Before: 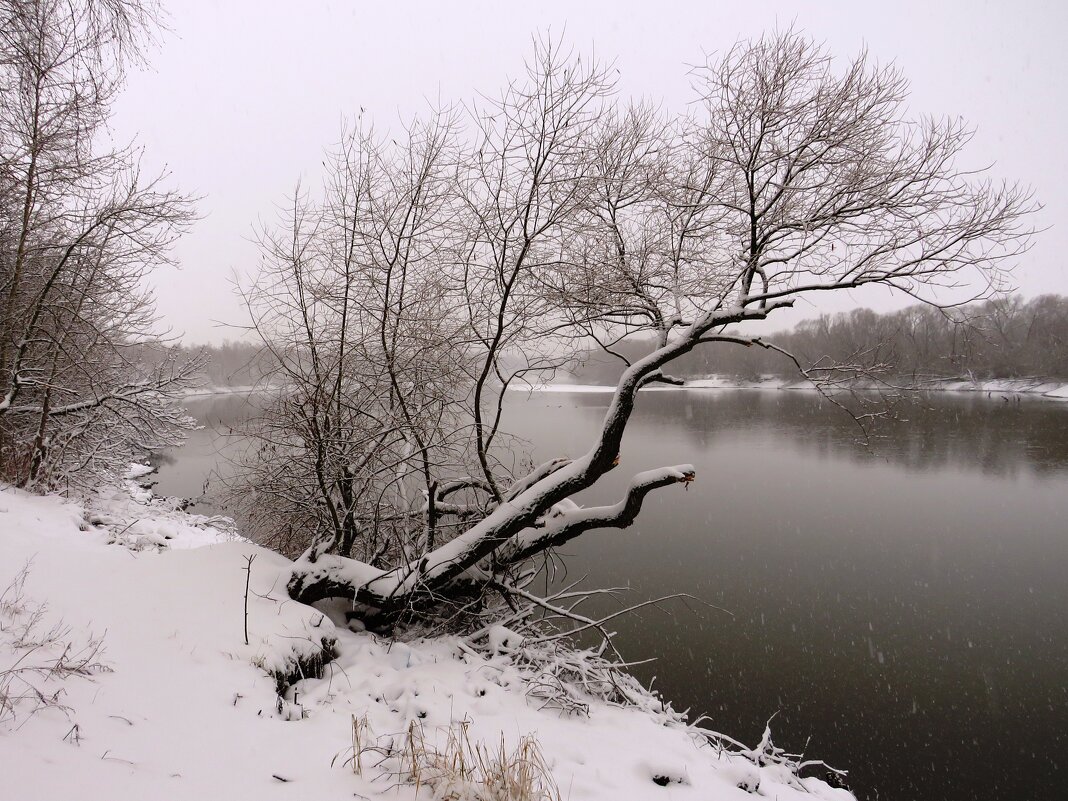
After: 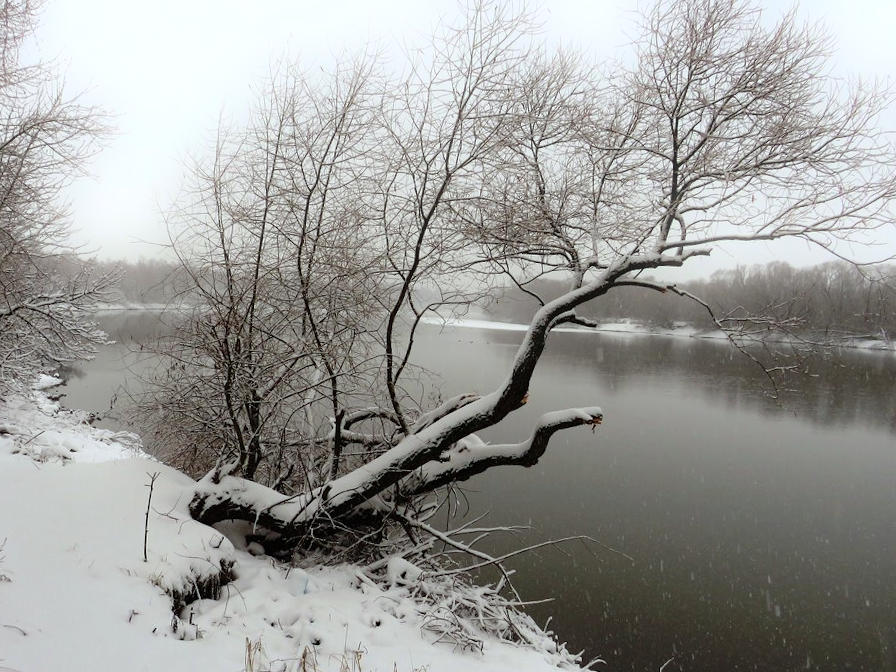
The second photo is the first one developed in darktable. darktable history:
shadows and highlights: shadows 32, highlights -32, soften with gaussian
crop and rotate: angle -3.27°, left 5.211%, top 5.211%, right 4.607%, bottom 4.607%
color correction: highlights a* -6.69, highlights b* 0.49
tone equalizer: on, module defaults
bloom: size 5%, threshold 95%, strength 15%
